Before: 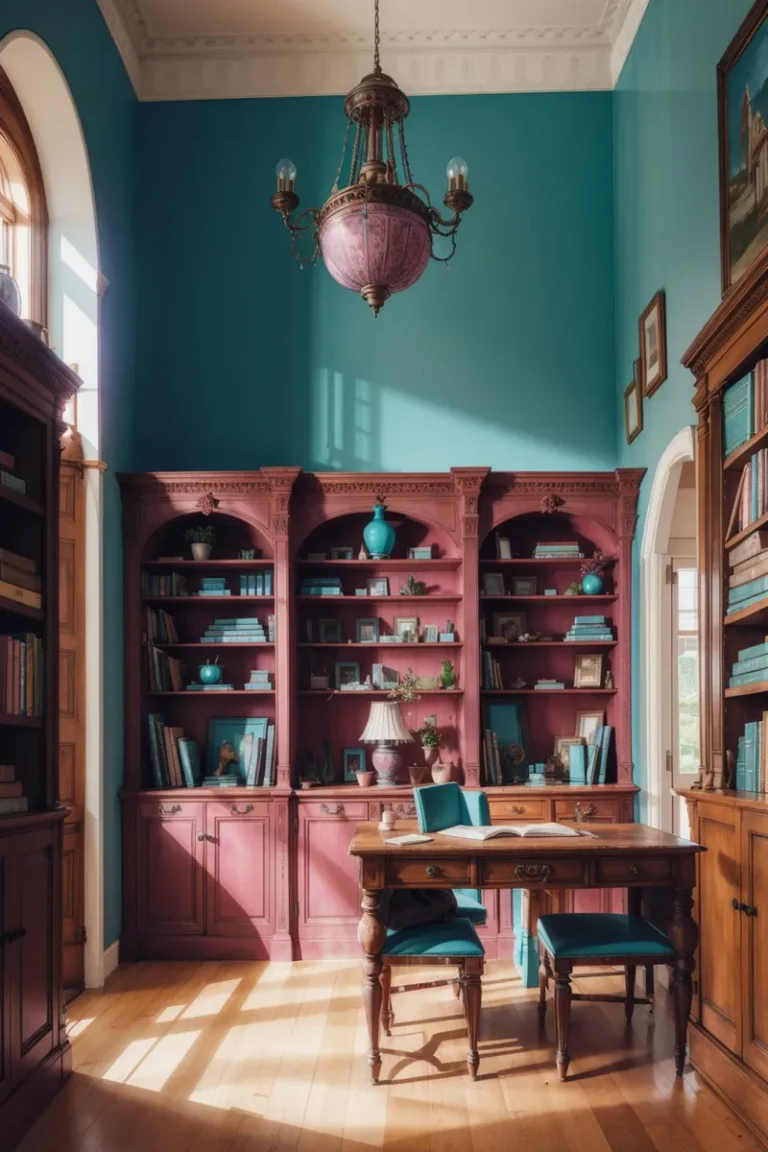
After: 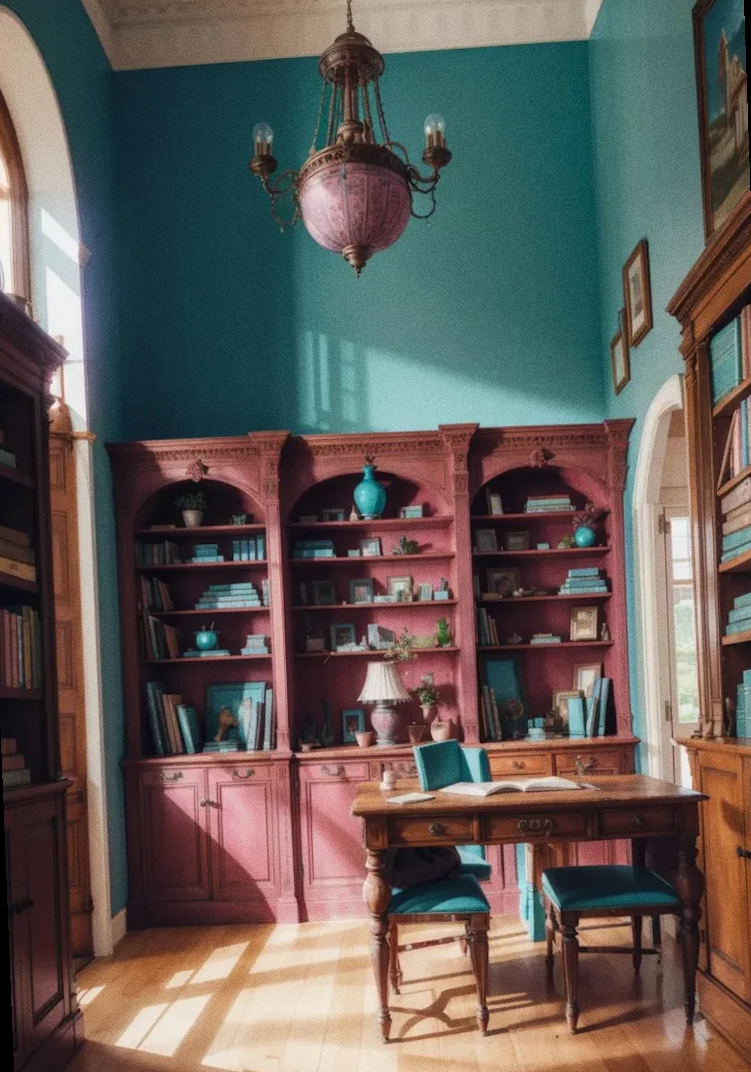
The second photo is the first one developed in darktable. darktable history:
rotate and perspective: rotation -2.12°, lens shift (vertical) 0.009, lens shift (horizontal) -0.008, automatic cropping original format, crop left 0.036, crop right 0.964, crop top 0.05, crop bottom 0.959
grain: on, module defaults
